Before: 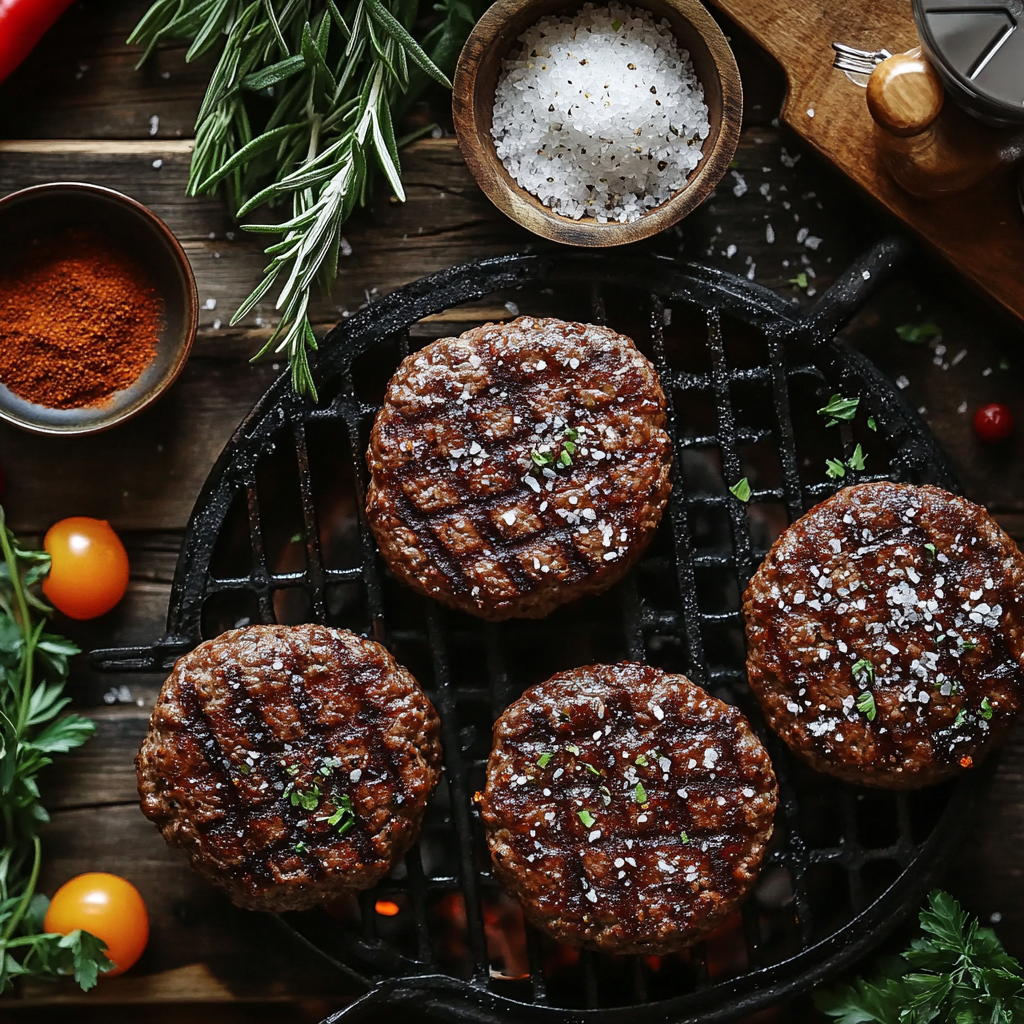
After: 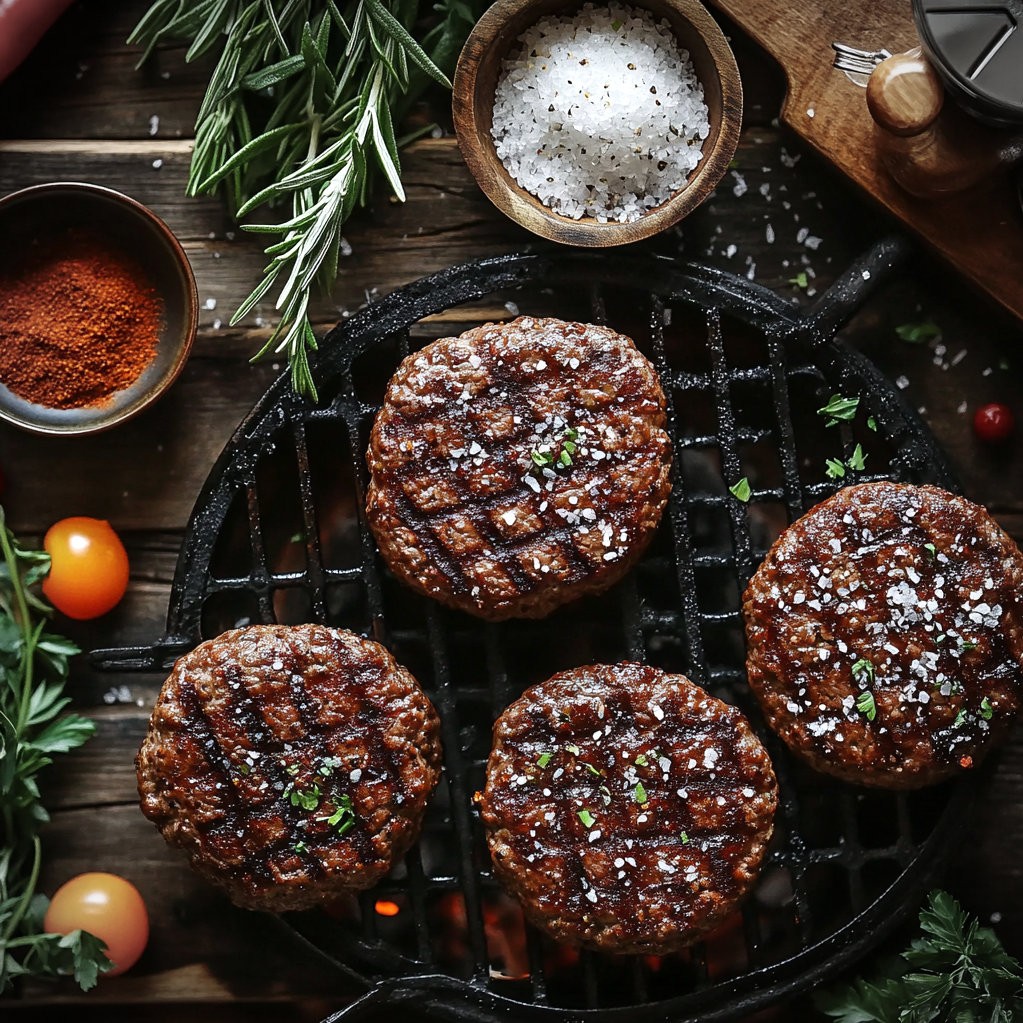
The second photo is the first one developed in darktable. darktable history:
exposure: exposure 0.207 EV, compensate highlight preservation false
vignetting: fall-off start 87%, automatic ratio true
